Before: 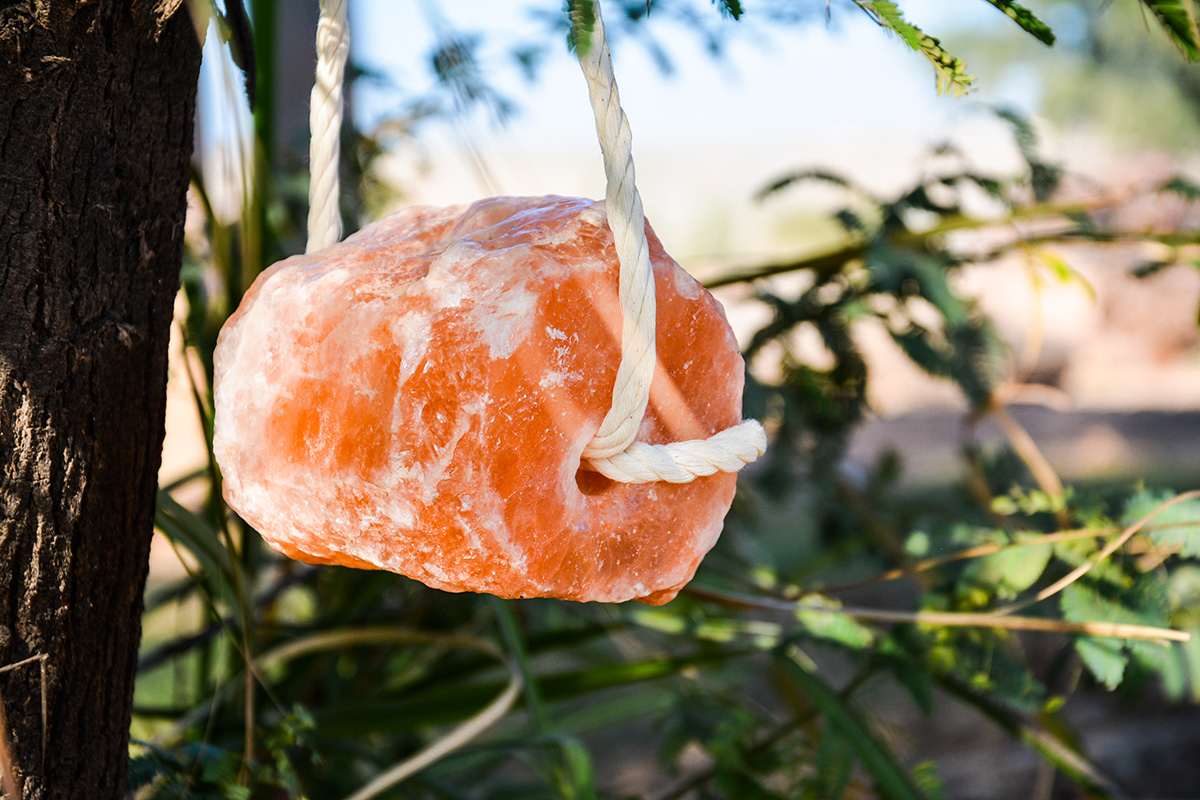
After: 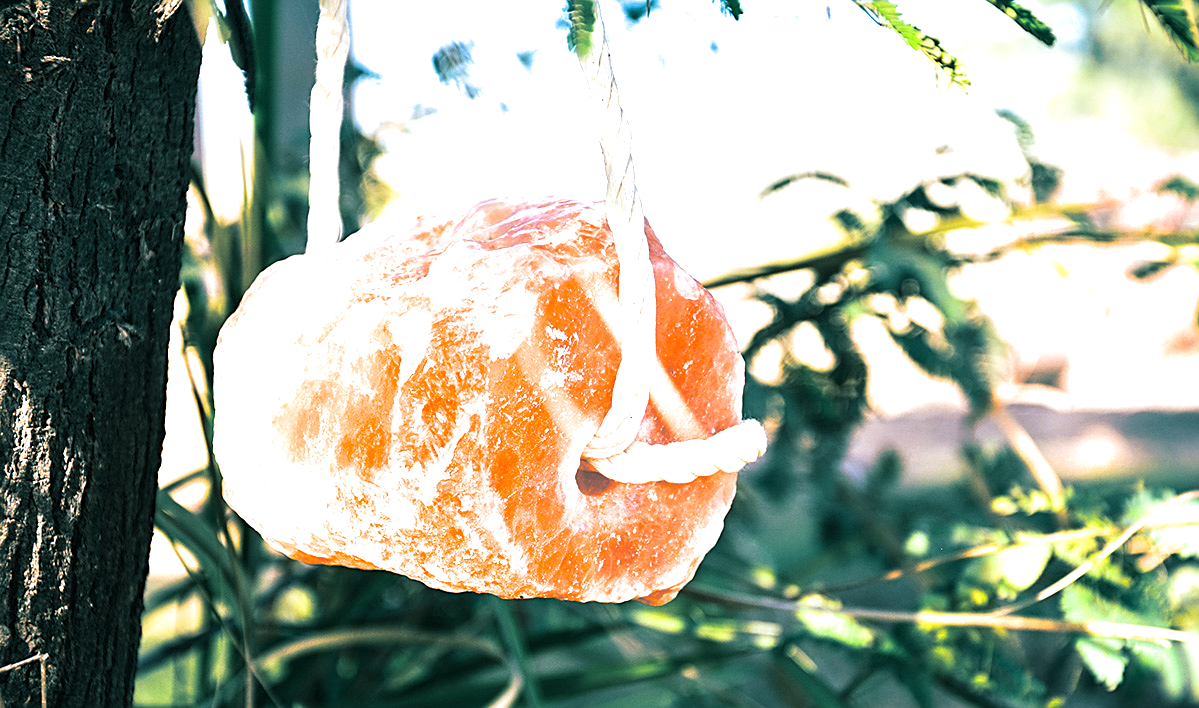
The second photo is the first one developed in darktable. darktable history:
sharpen: on, module defaults
exposure: black level correction 0, exposure 1.2 EV, compensate highlight preservation false
crop and rotate: top 0%, bottom 11.49%
split-toning: shadows › hue 183.6°, shadows › saturation 0.52, highlights › hue 0°, highlights › saturation 0
